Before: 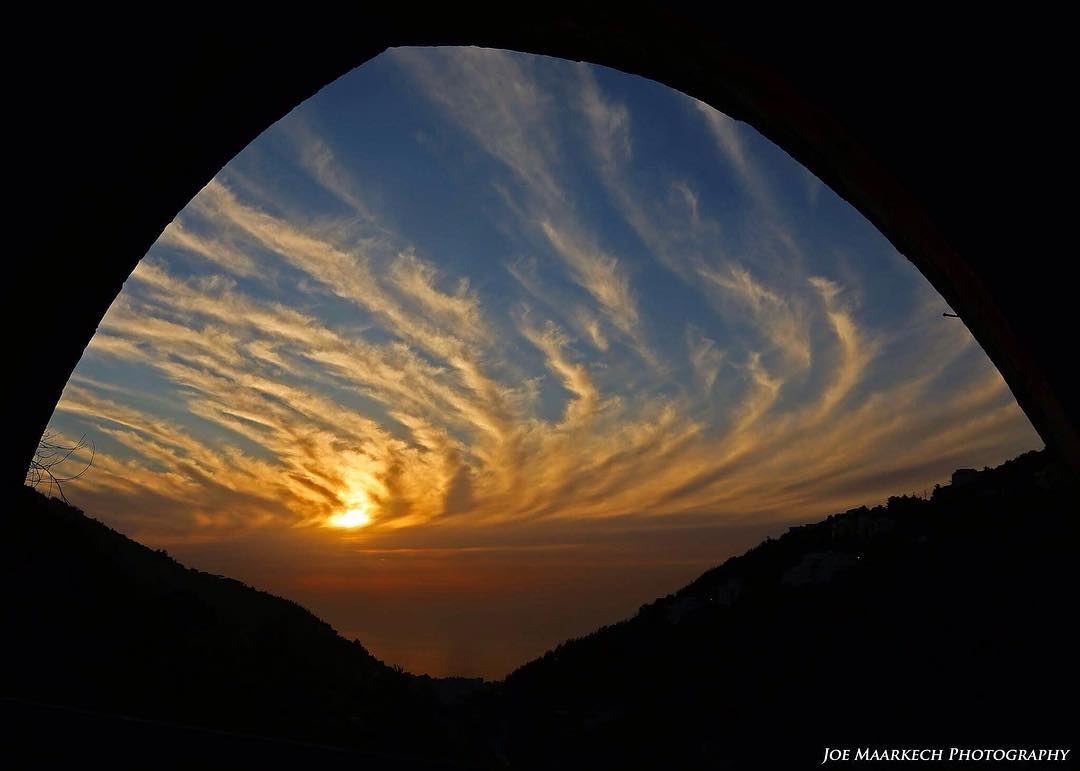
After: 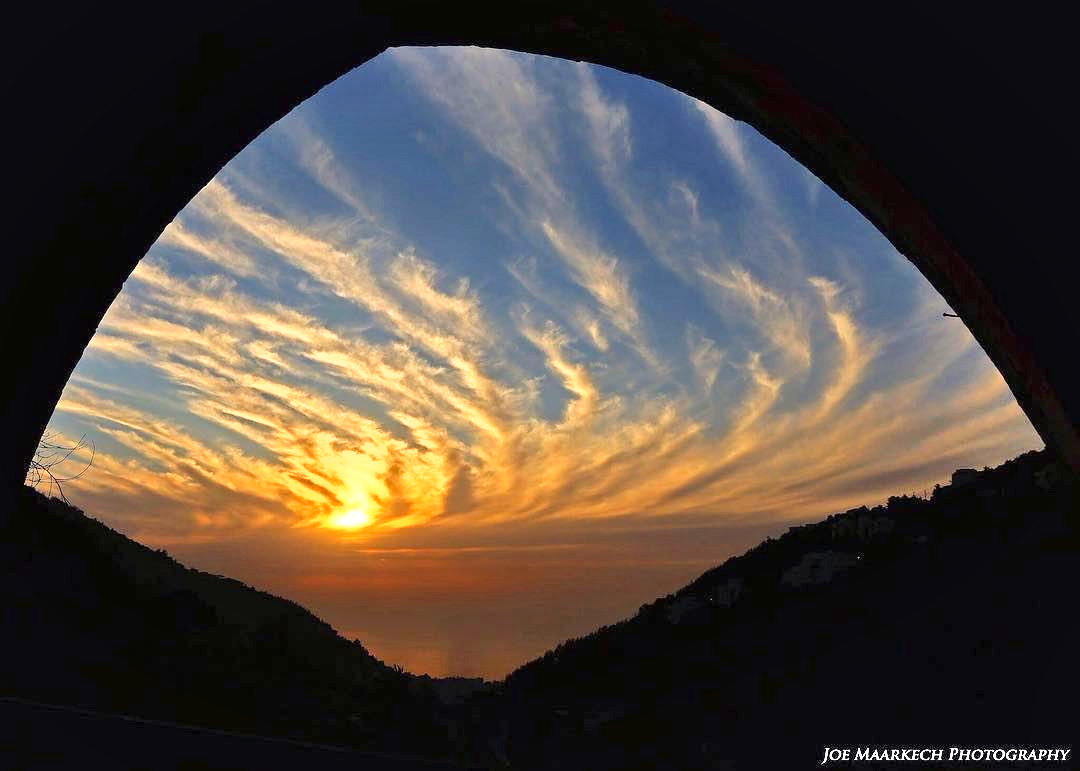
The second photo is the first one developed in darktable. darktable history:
shadows and highlights: low approximation 0.01, soften with gaussian
exposure: black level correction 0, exposure 1 EV, compensate exposure bias true, compensate highlight preservation false
